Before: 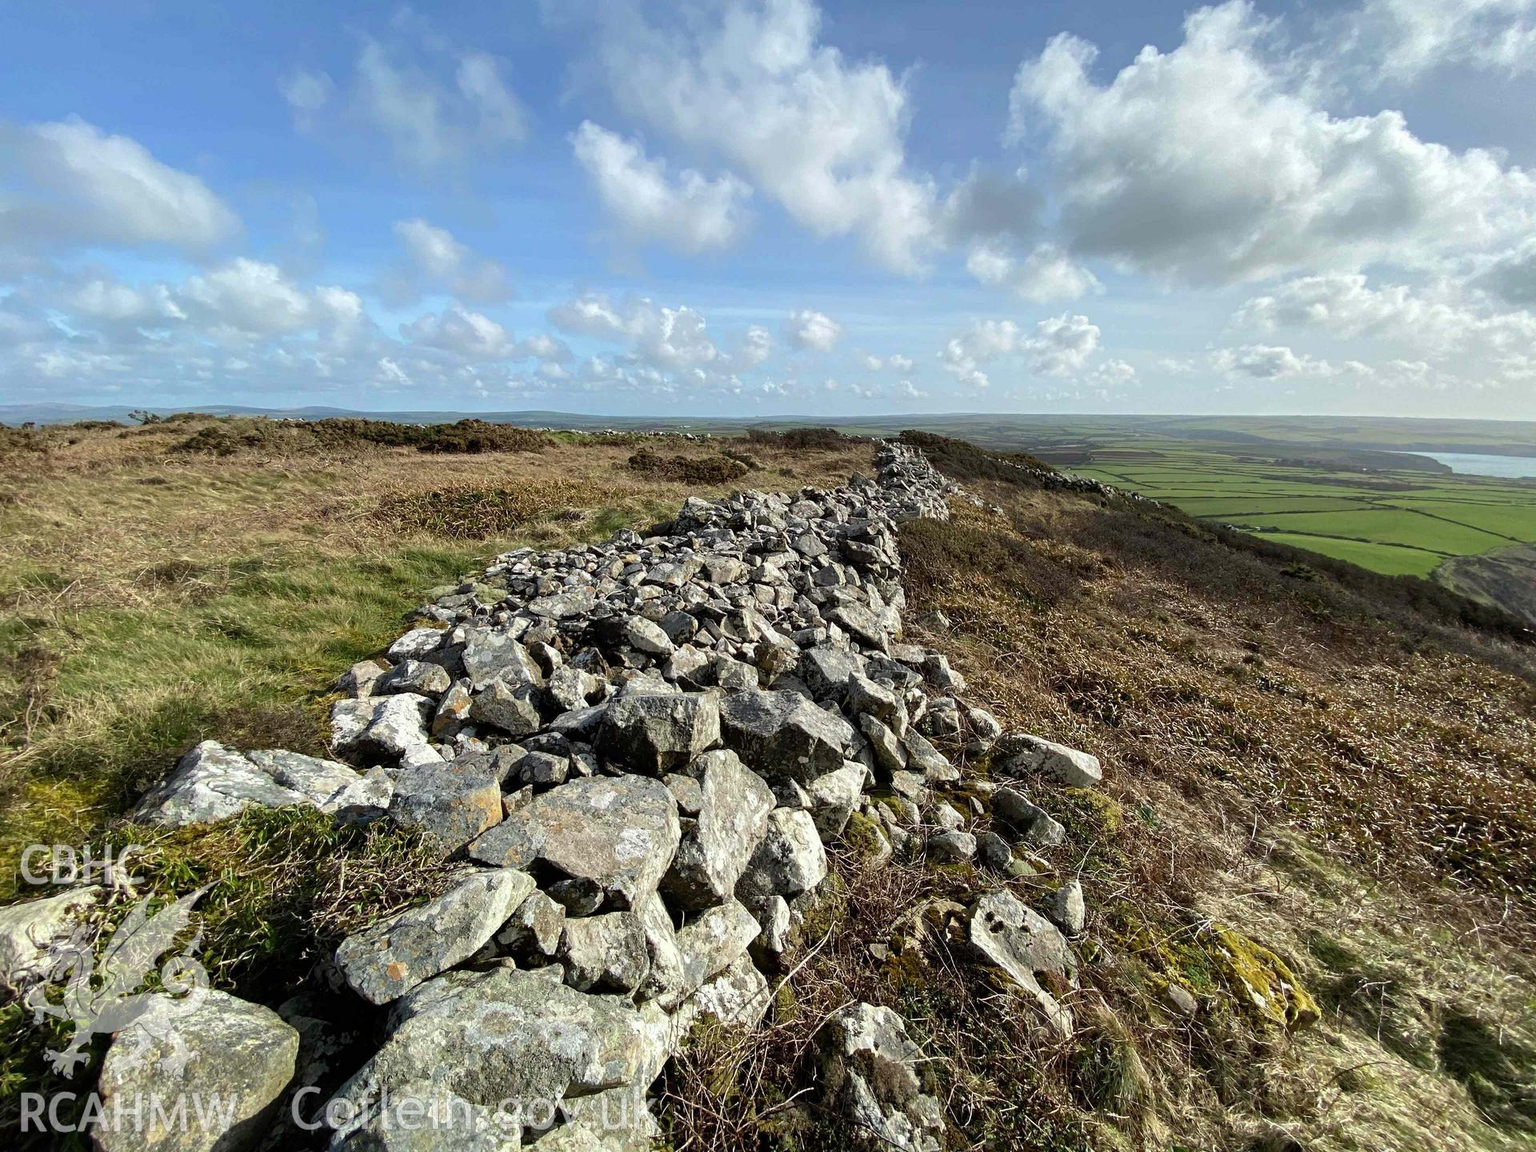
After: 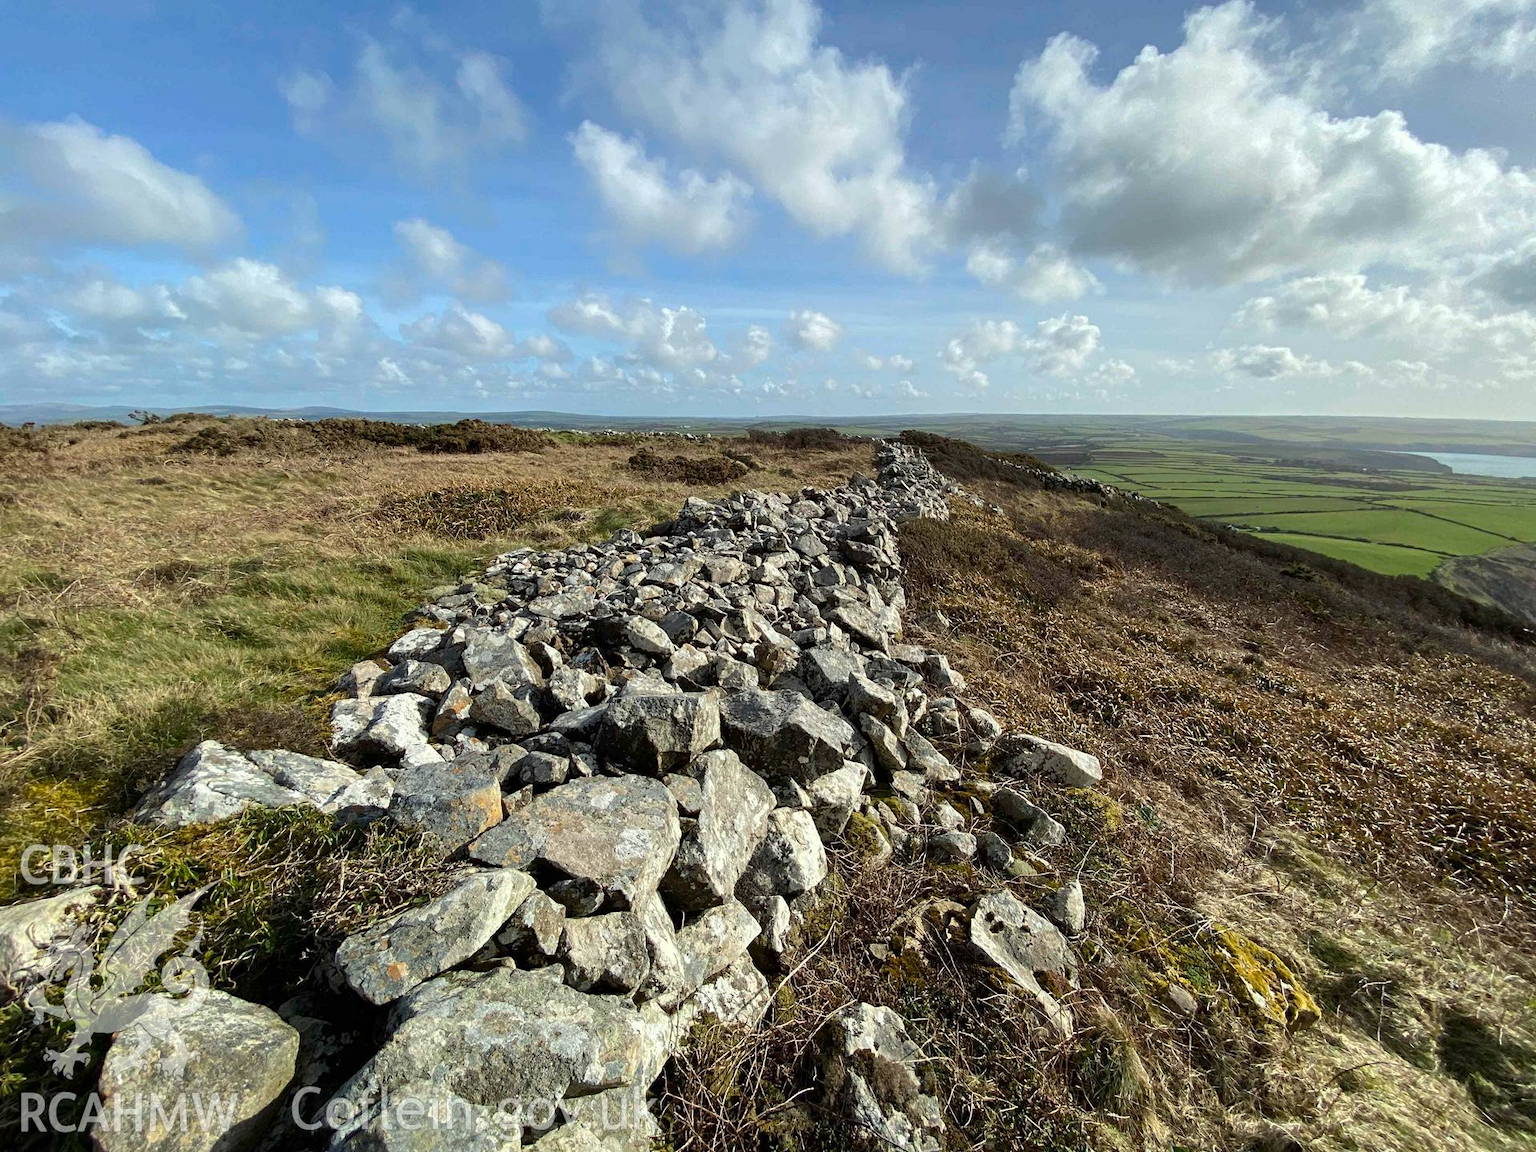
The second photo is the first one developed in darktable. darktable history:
color correction: highlights a* -2.6, highlights b* 2.31
